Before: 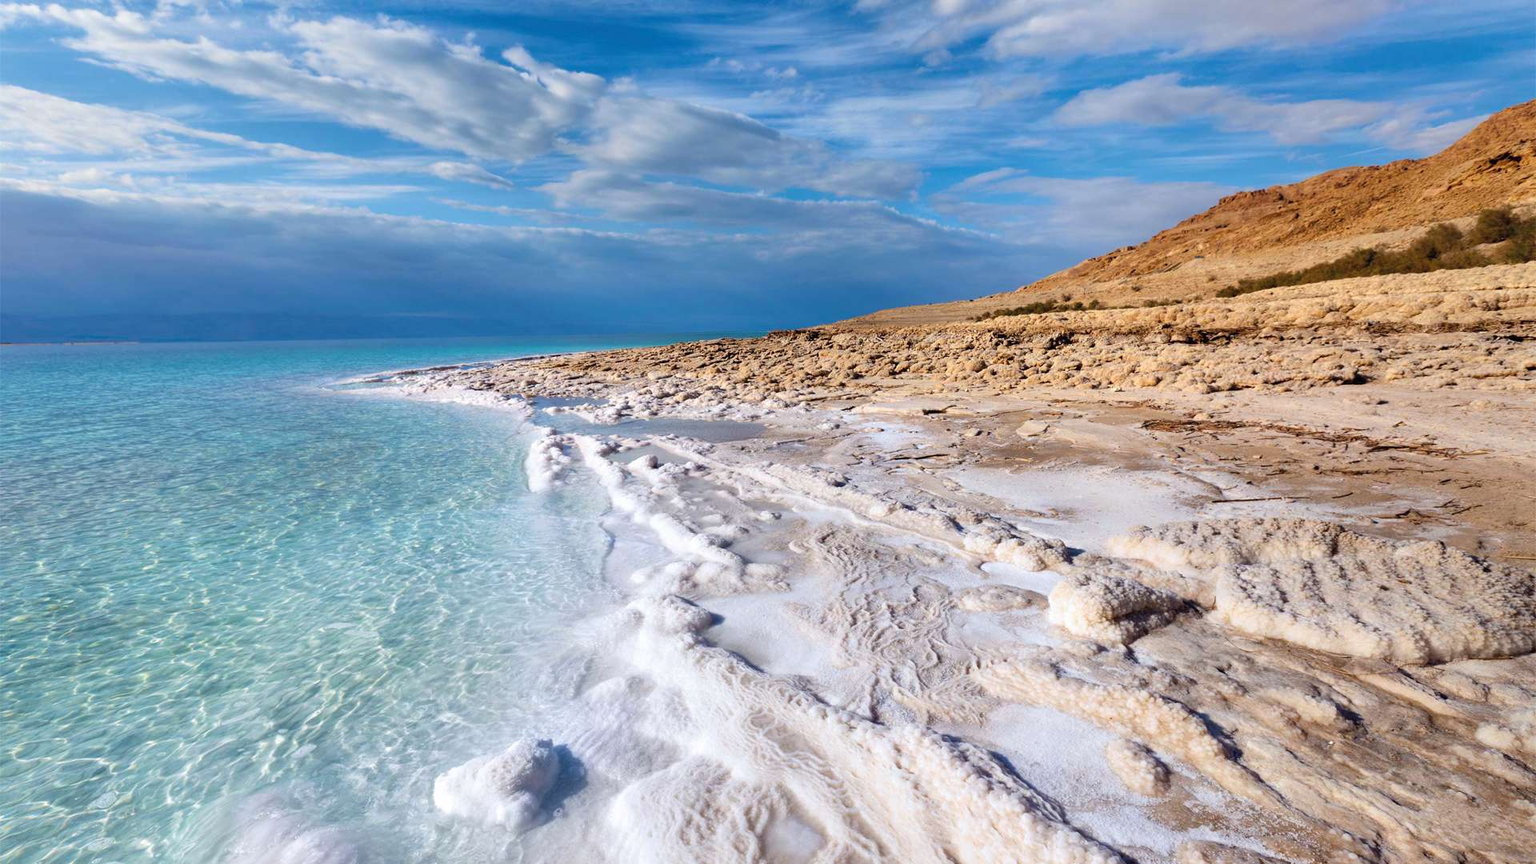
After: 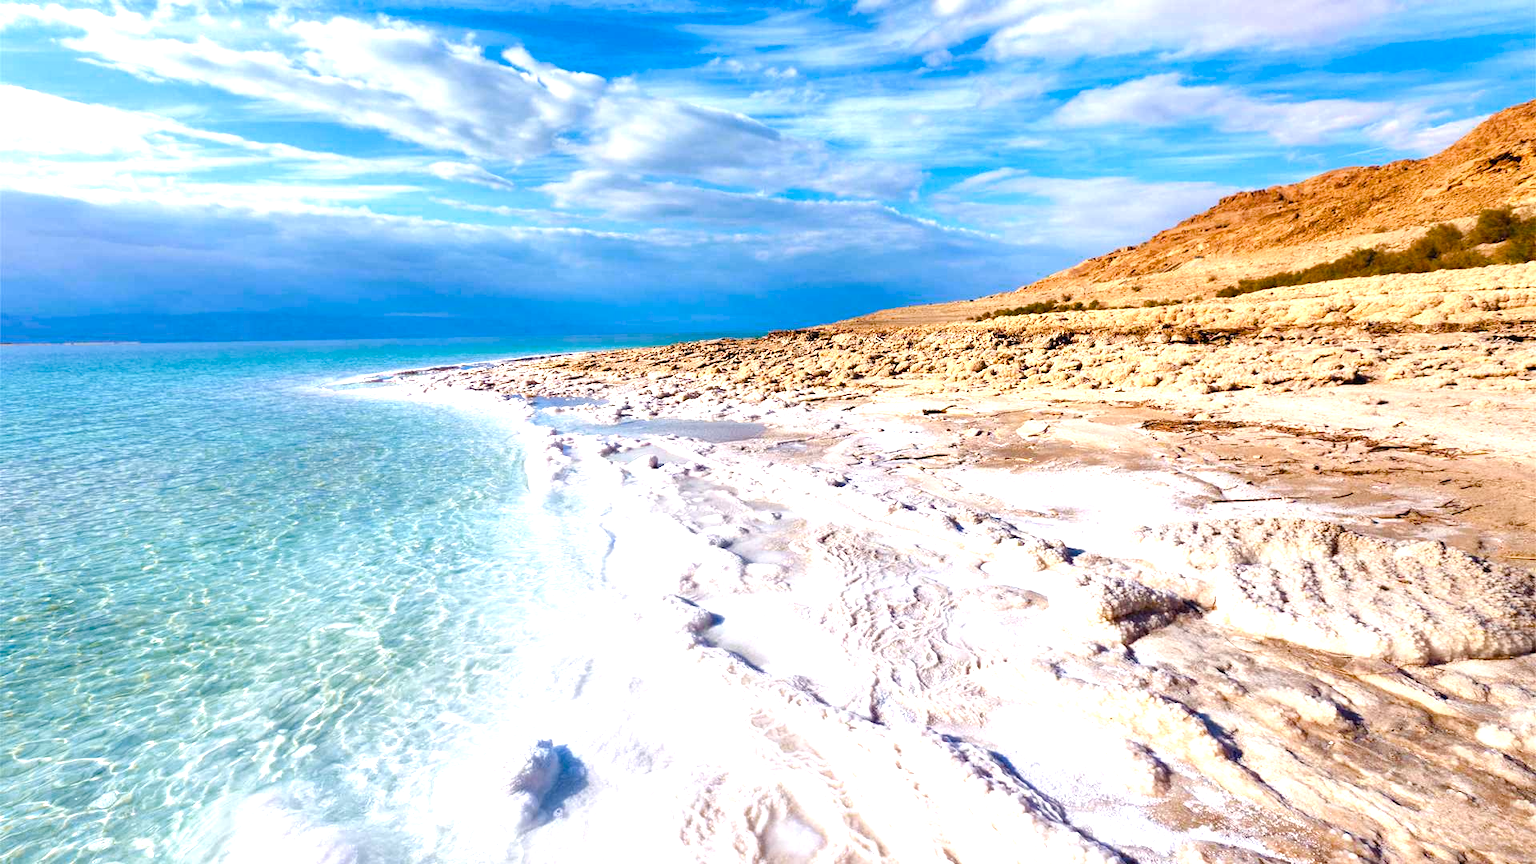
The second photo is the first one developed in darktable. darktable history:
color balance rgb: highlights gain › chroma 1.032%, highlights gain › hue 60.15°, linear chroma grading › shadows -6.711%, linear chroma grading › highlights -6.341%, linear chroma grading › global chroma -10.405%, linear chroma grading › mid-tones -8.287%, perceptual saturation grading › global saturation 0.081%, perceptual saturation grading › highlights -18.051%, perceptual saturation grading › mid-tones 33.784%, perceptual saturation grading › shadows 50.559%, perceptual brilliance grading › highlights 9.333%, perceptual brilliance grading › mid-tones 4.692%, global vibrance 41.984%
exposure: black level correction 0, exposure 0.695 EV, compensate exposure bias true, compensate highlight preservation false
color zones: curves: ch0 [(0.25, 0.5) (0.347, 0.092) (0.75, 0.5)]; ch1 [(0.25, 0.5) (0.33, 0.51) (0.75, 0.5)]
